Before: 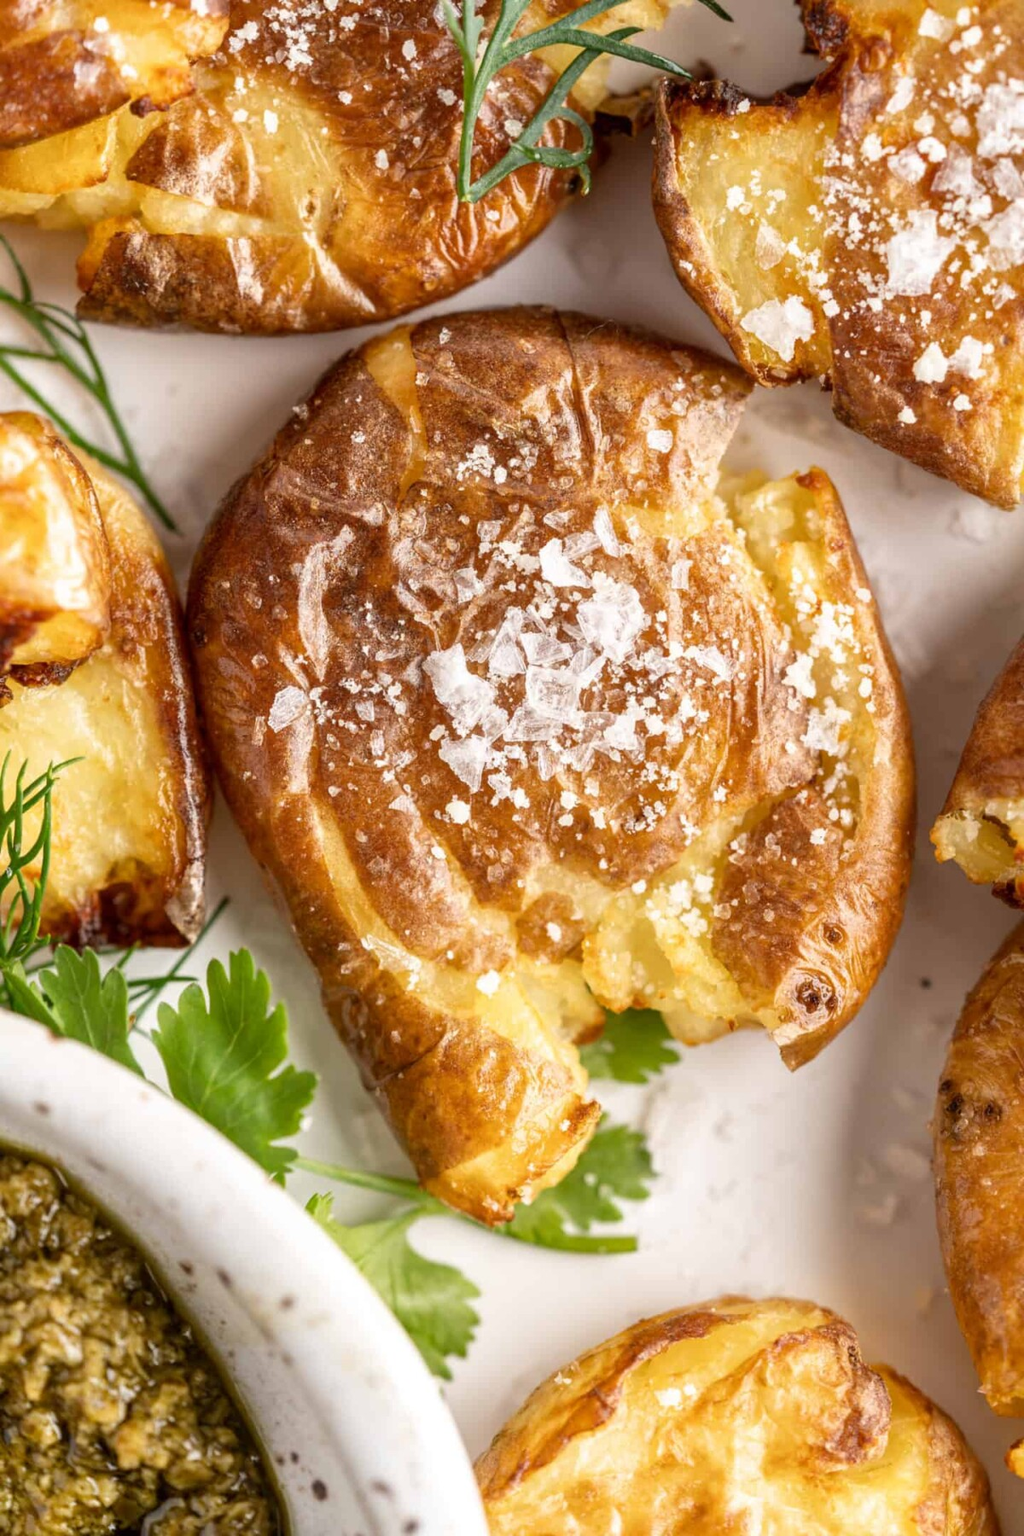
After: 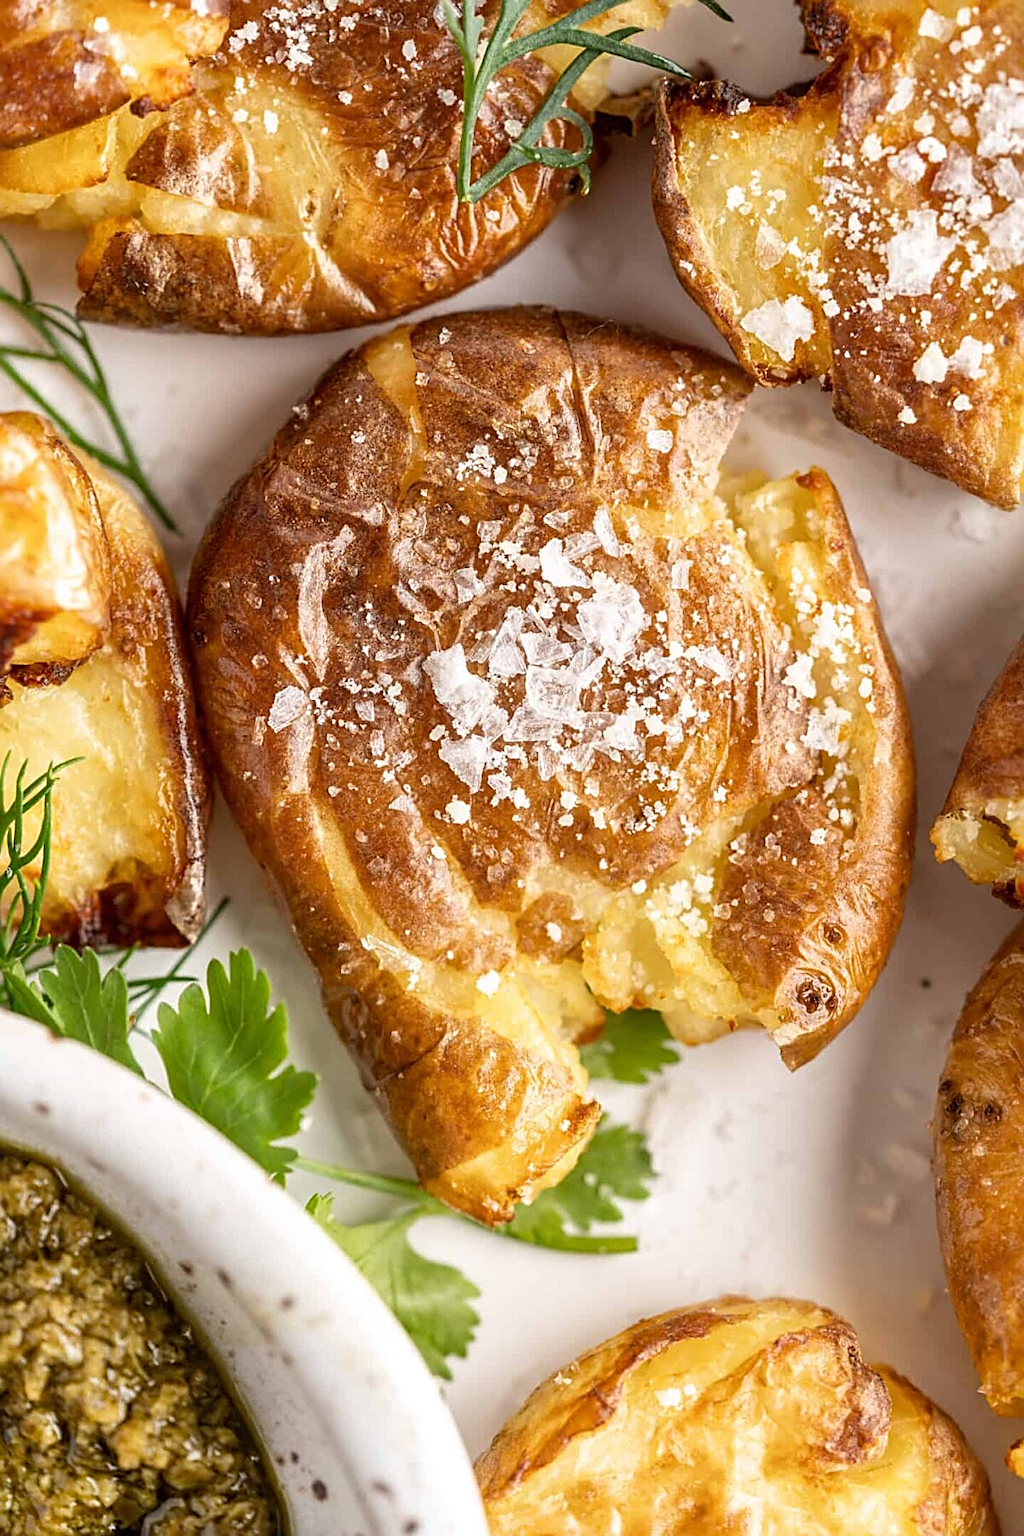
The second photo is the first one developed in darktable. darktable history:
sharpen: amount 0.75
white balance: red 1, blue 1
